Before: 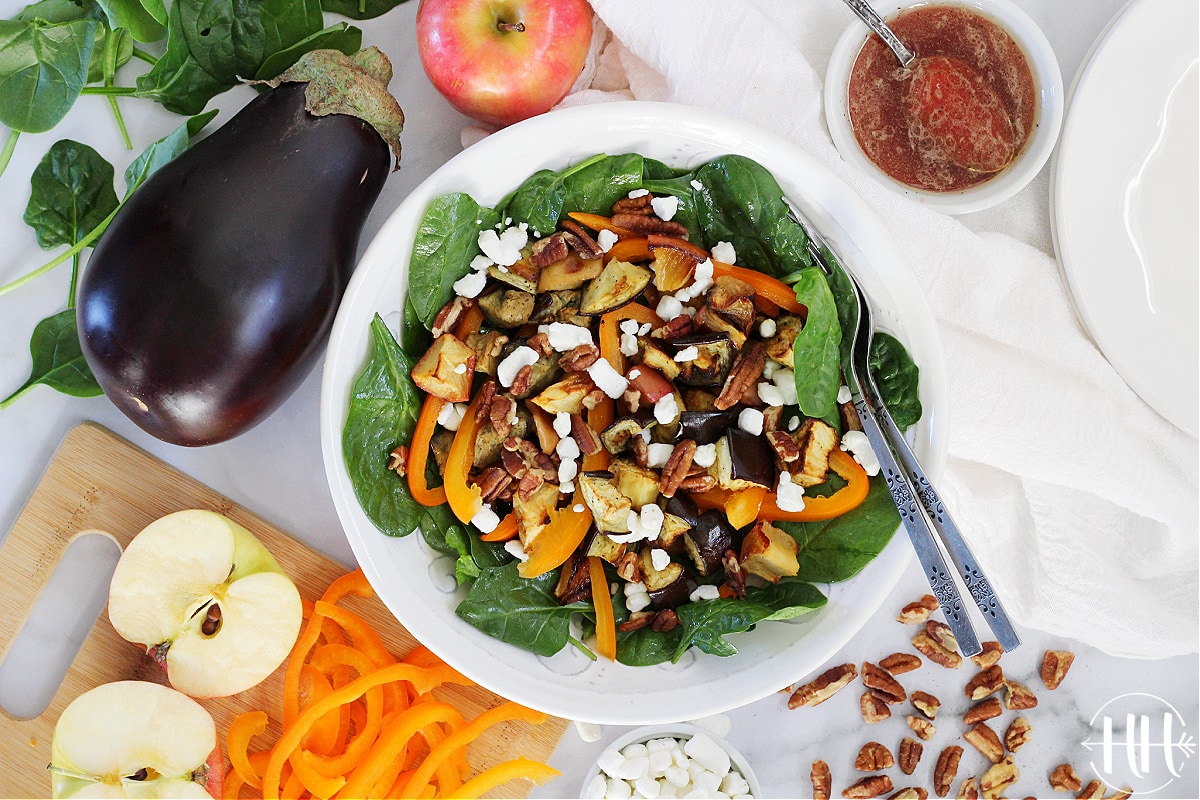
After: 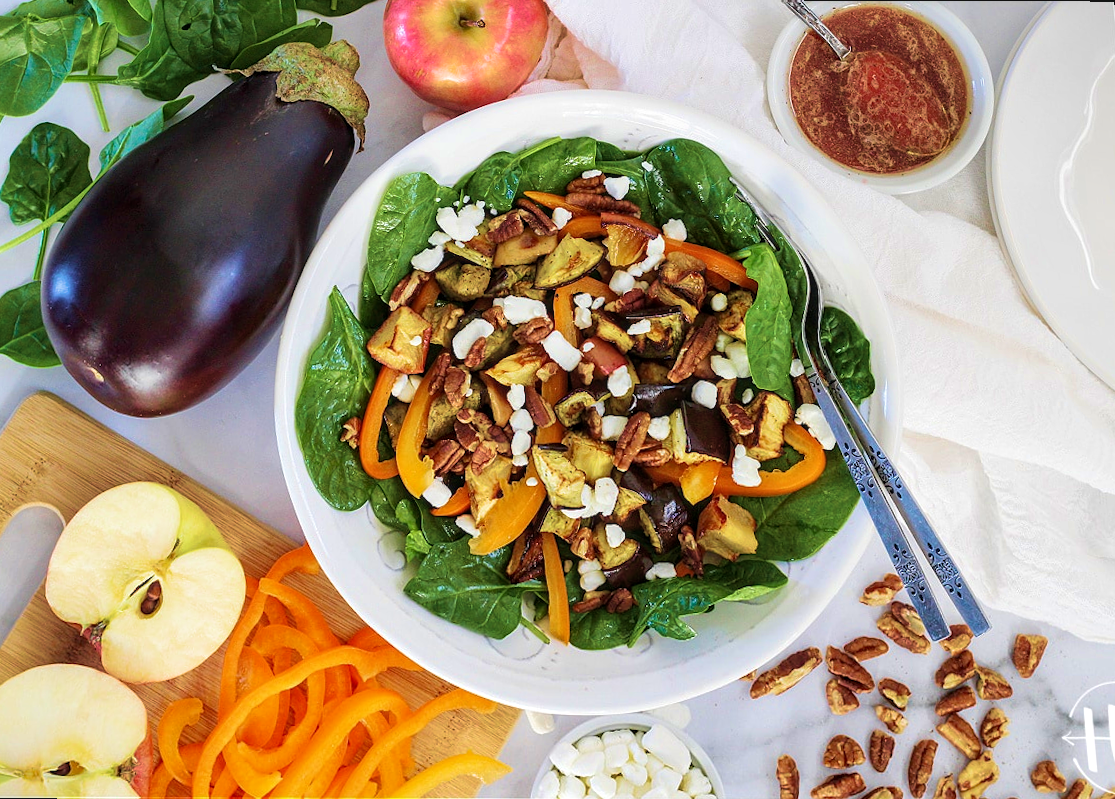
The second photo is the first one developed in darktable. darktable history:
velvia: strength 75%
rotate and perspective: rotation 0.215°, lens shift (vertical) -0.139, crop left 0.069, crop right 0.939, crop top 0.002, crop bottom 0.996
local contrast: on, module defaults
